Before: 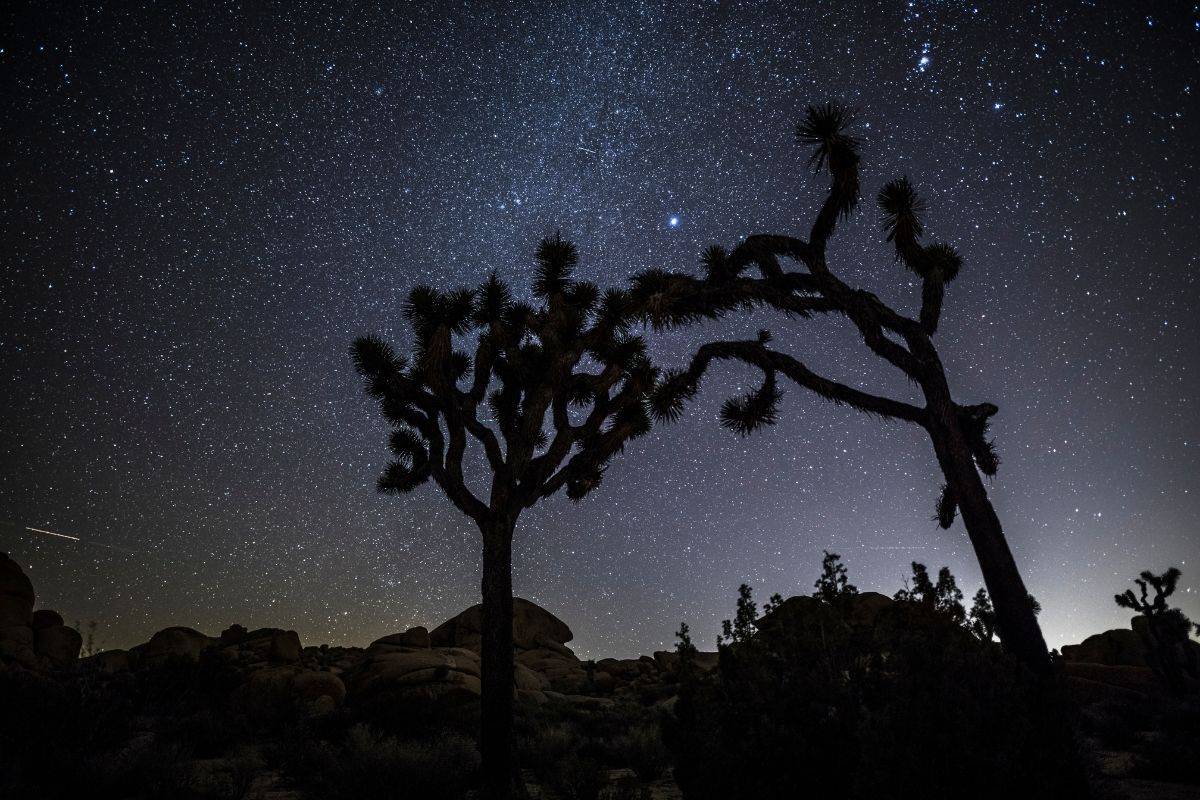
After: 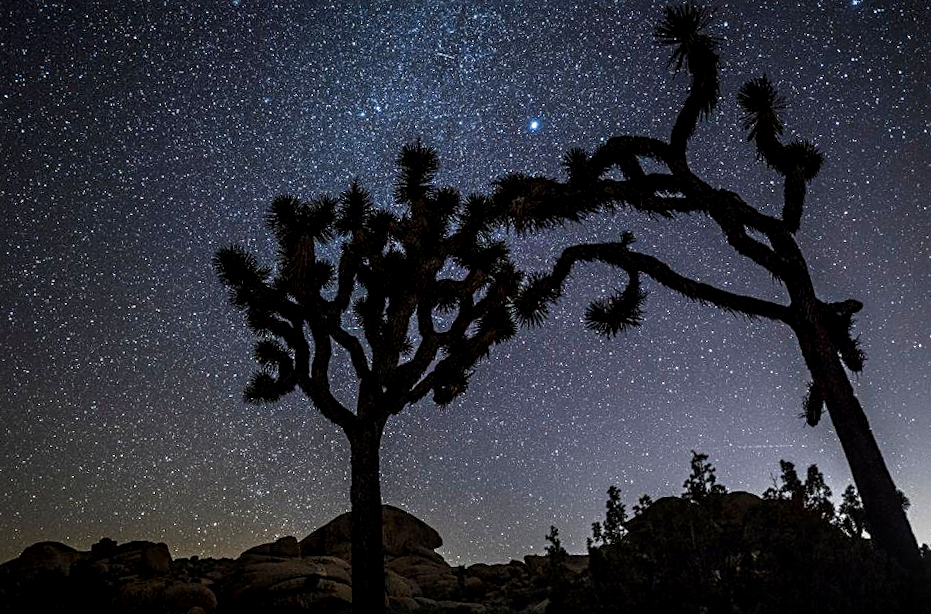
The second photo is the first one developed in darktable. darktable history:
local contrast: on, module defaults
rotate and perspective: rotation -4.57°, crop left 0.054, crop right 0.944, crop top 0.087, crop bottom 0.914
sharpen: on, module defaults
crop and rotate: angle -3.27°, left 5.211%, top 5.211%, right 4.607%, bottom 4.607%
color zones: curves: ch1 [(0.263, 0.53) (0.376, 0.287) (0.487, 0.512) (0.748, 0.547) (1, 0.513)]; ch2 [(0.262, 0.45) (0.751, 0.477)], mix 31.98%
